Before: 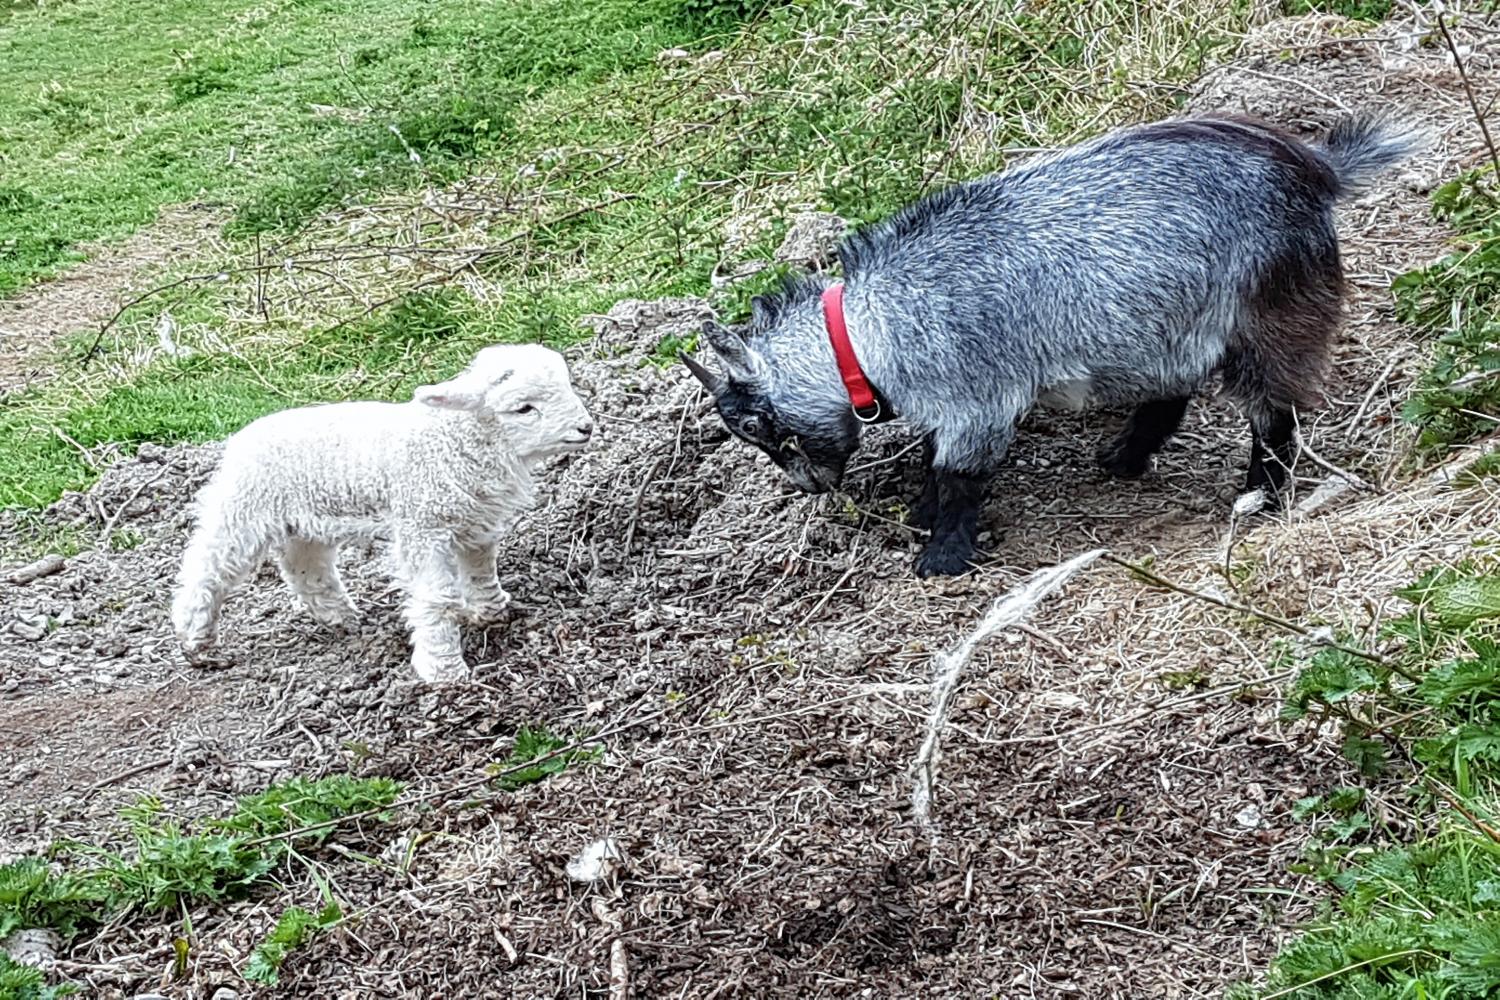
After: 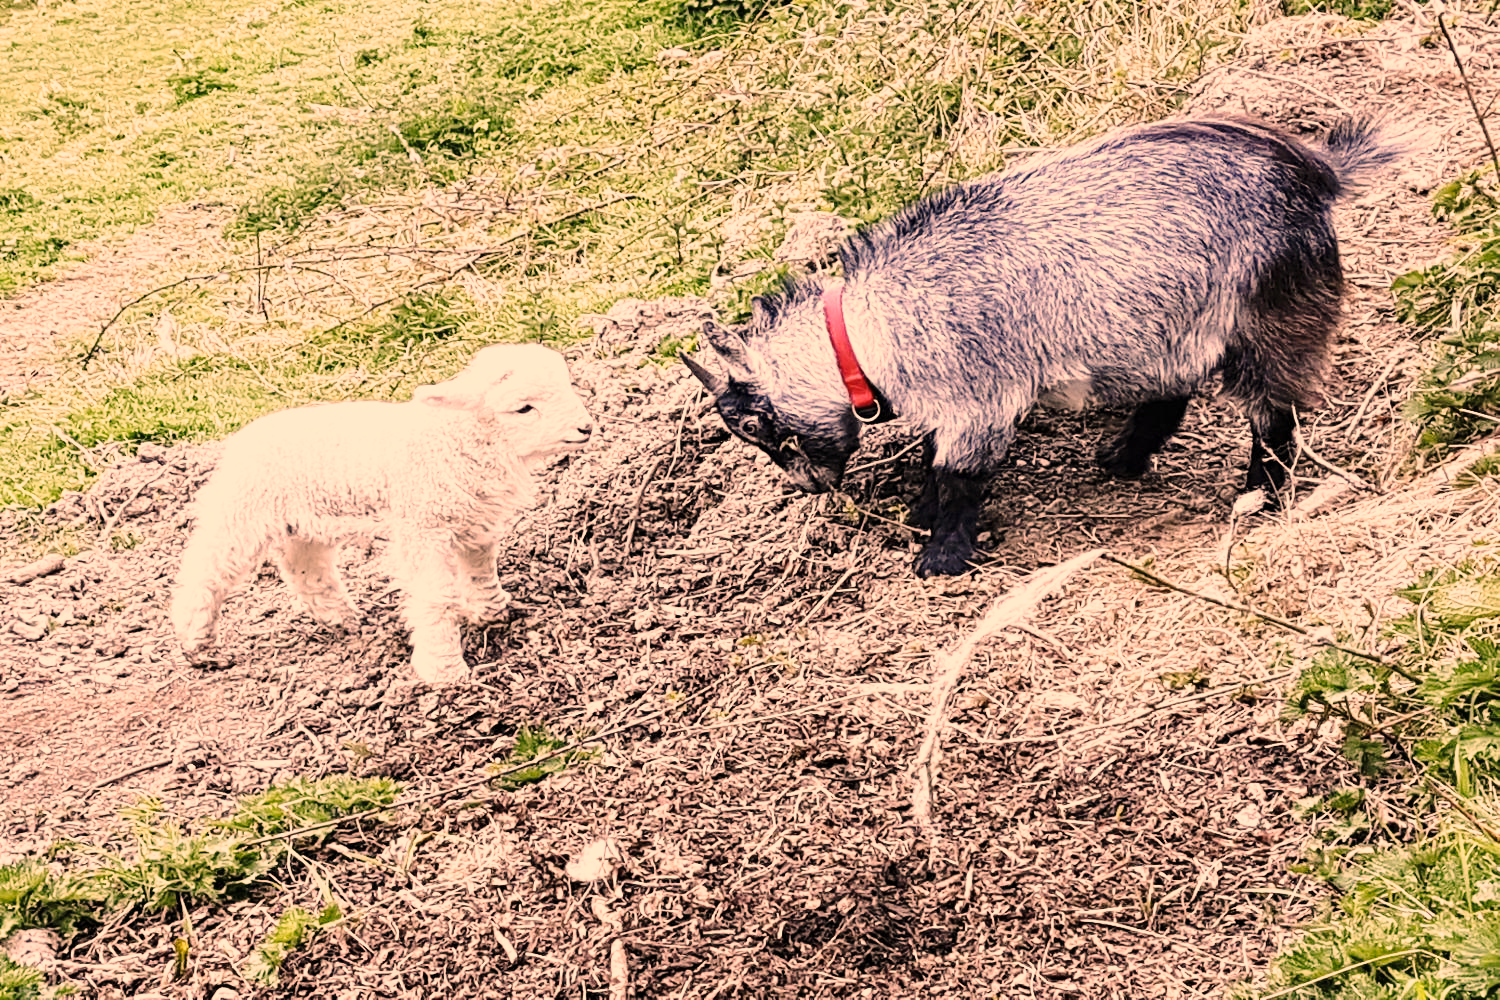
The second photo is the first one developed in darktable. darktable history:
color correction: highlights a* 40, highlights b* 40, saturation 0.69
base curve: curves: ch0 [(0, 0) (0.028, 0.03) (0.121, 0.232) (0.46, 0.748) (0.859, 0.968) (1, 1)], preserve colors none
